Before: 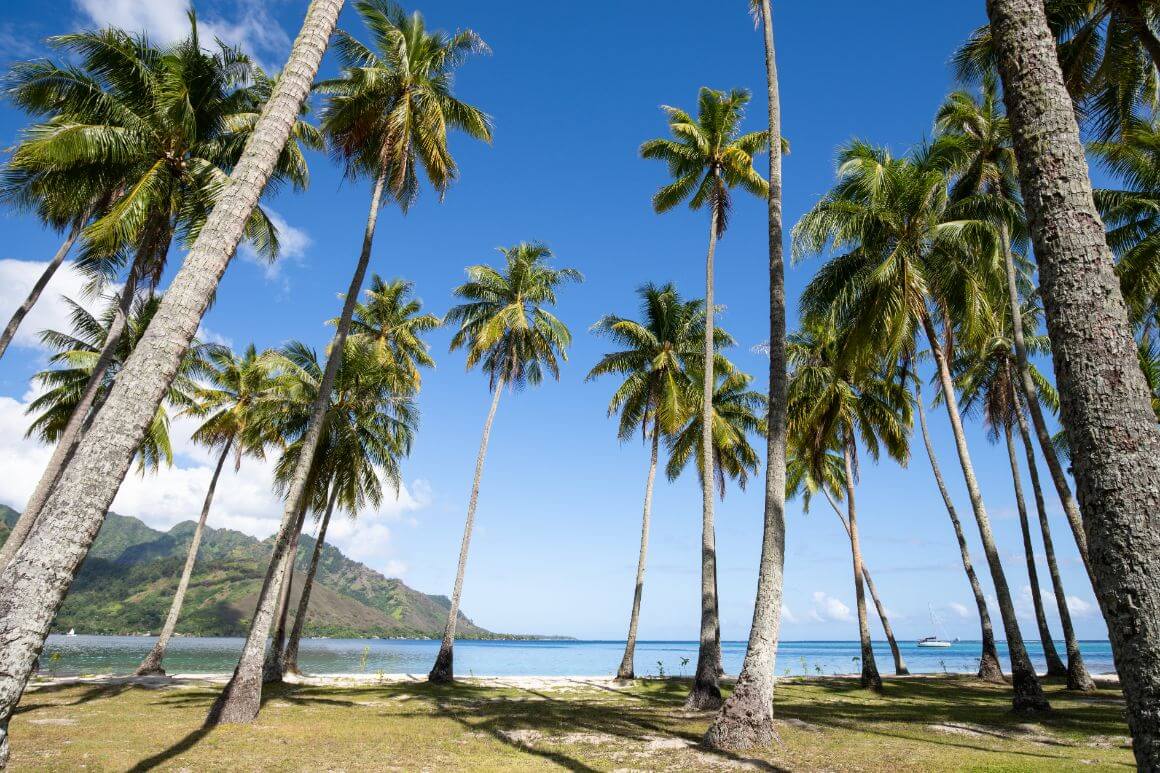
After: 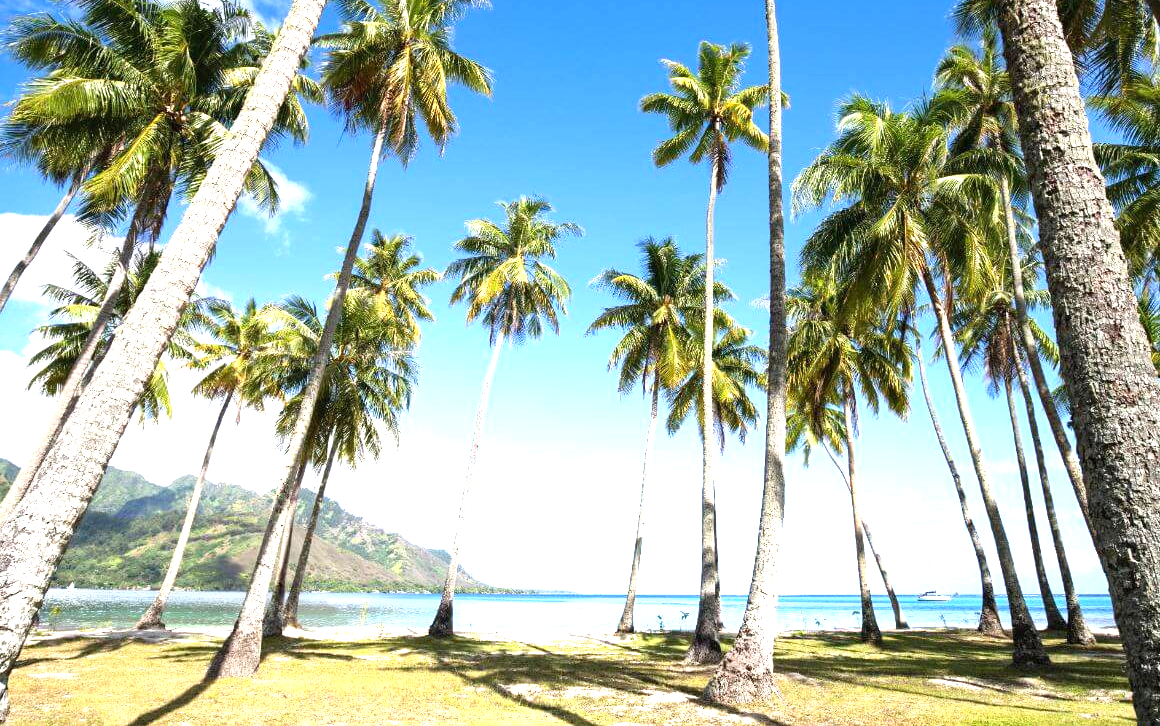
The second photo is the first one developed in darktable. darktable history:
exposure: black level correction 0, exposure 1.296 EV, compensate highlight preservation false
crop and rotate: top 6.068%
